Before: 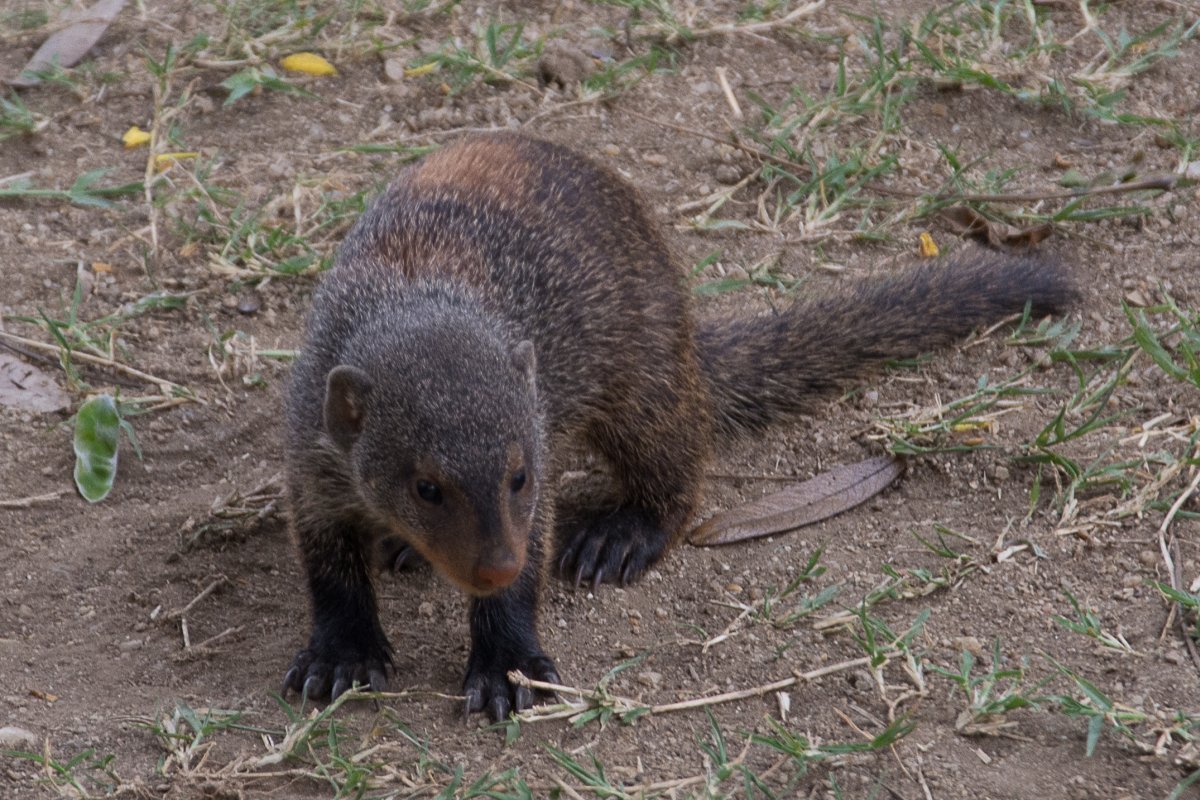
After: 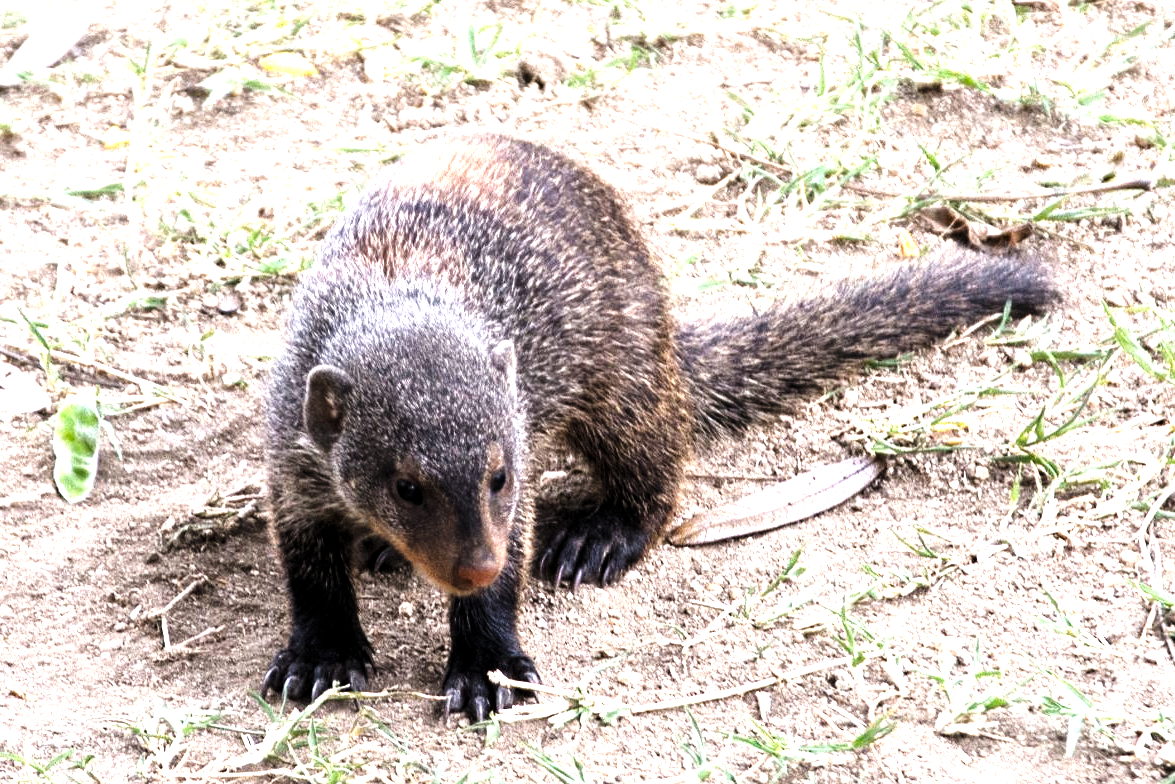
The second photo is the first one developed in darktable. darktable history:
tone curve: curves: ch0 [(0, 0.023) (0.087, 0.065) (0.184, 0.168) (0.45, 0.54) (0.57, 0.683) (0.722, 0.825) (0.877, 0.948) (1, 1)]; ch1 [(0, 0) (0.388, 0.369) (0.447, 0.447) (0.505, 0.5) (0.534, 0.528) (0.573, 0.583) (0.663, 0.68) (1, 1)]; ch2 [(0, 0) (0.314, 0.223) (0.427, 0.405) (0.492, 0.505) (0.531, 0.55) (0.589, 0.599) (1, 1)], preserve colors none
sharpen: radius 5.285, amount 0.315, threshold 26.066
exposure: black level correction 0, exposure 1.199 EV, compensate highlight preservation false
crop: left 1.741%, right 0.287%, bottom 1.878%
levels: levels [0.044, 0.475, 0.791]
